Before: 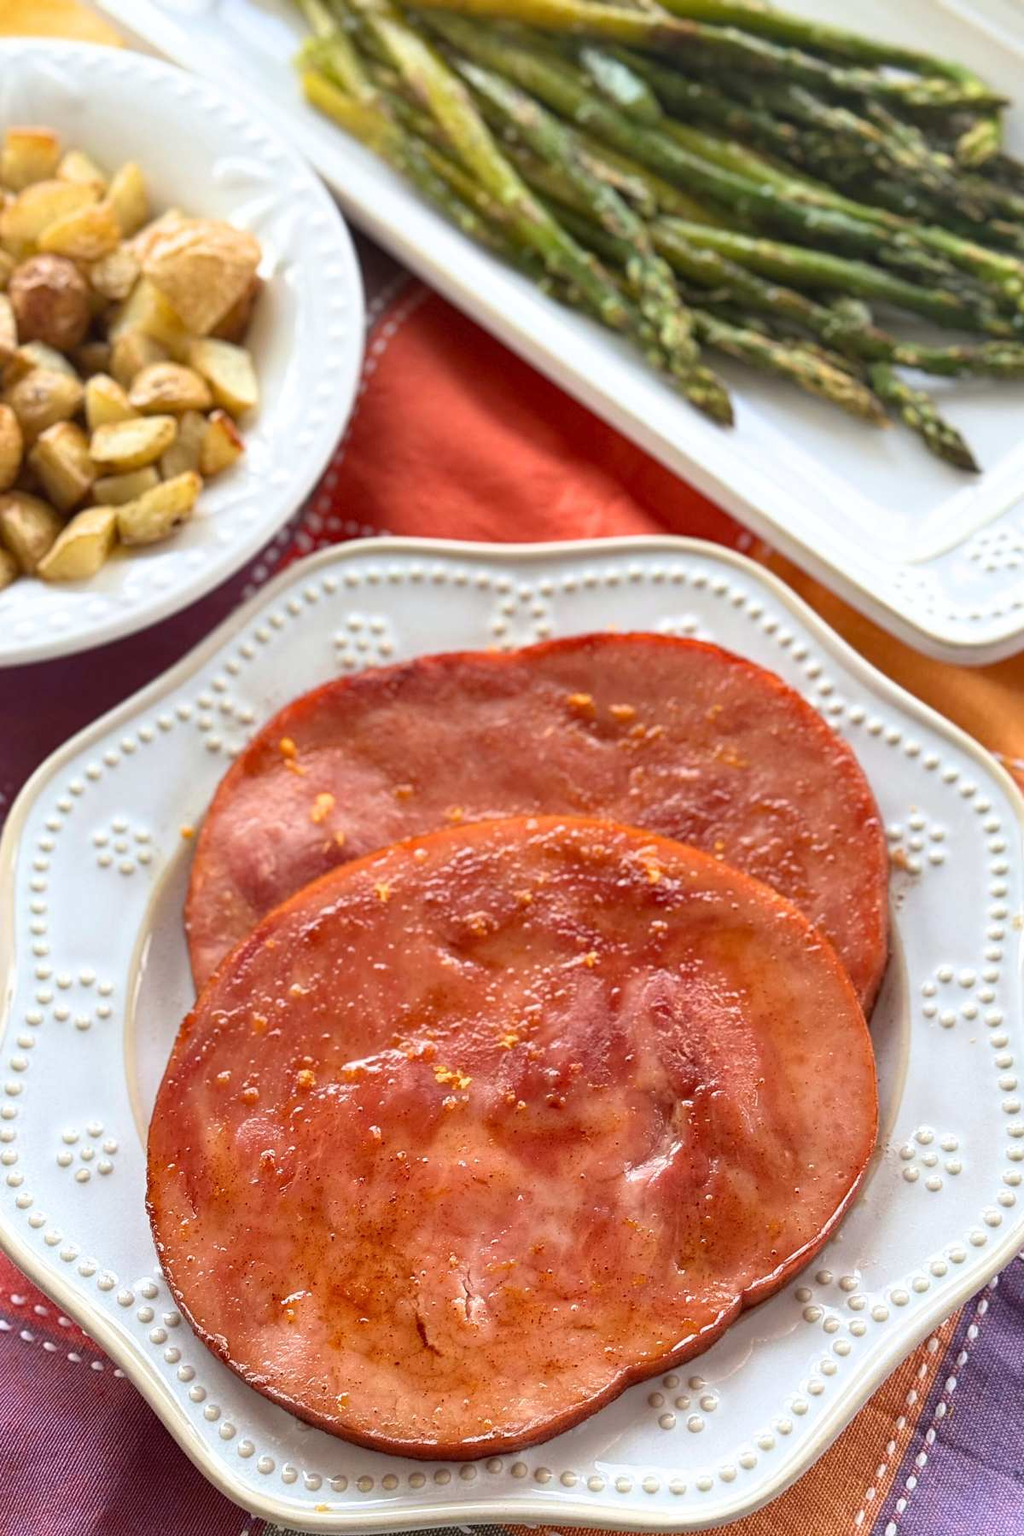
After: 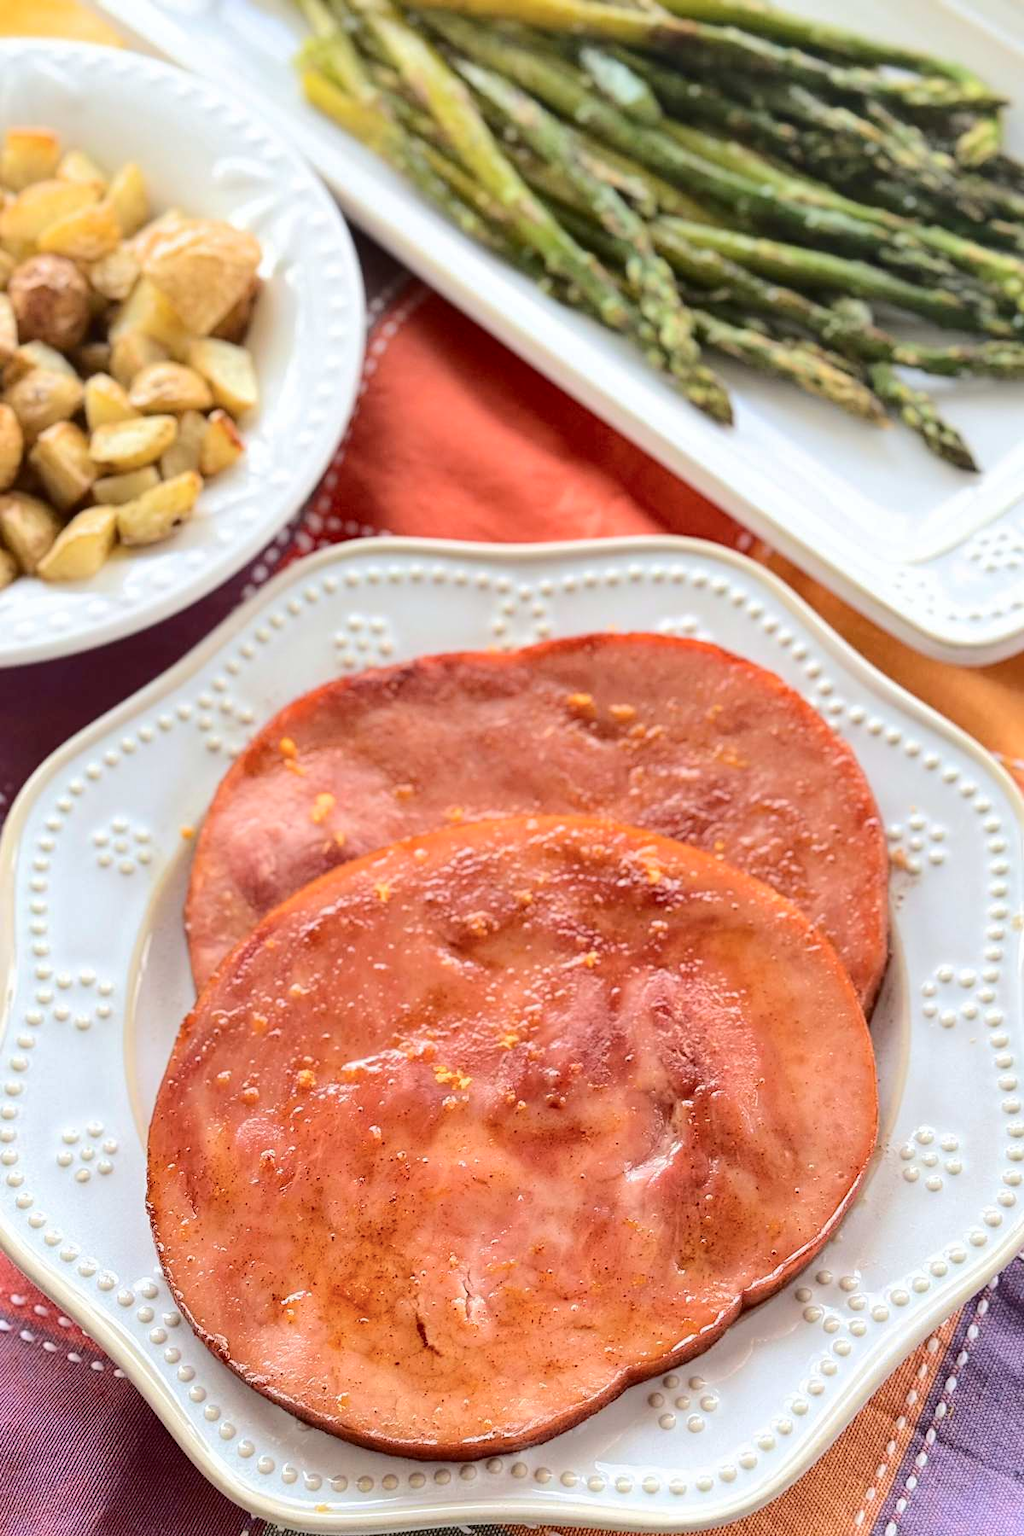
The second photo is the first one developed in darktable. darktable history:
tone curve: curves: ch0 [(0, 0) (0.003, 0.026) (0.011, 0.03) (0.025, 0.038) (0.044, 0.046) (0.069, 0.055) (0.1, 0.075) (0.136, 0.114) (0.177, 0.158) (0.224, 0.215) (0.277, 0.296) (0.335, 0.386) (0.399, 0.479) (0.468, 0.568) (0.543, 0.637) (0.623, 0.707) (0.709, 0.773) (0.801, 0.834) (0.898, 0.896) (1, 1)], color space Lab, independent channels, preserve colors none
